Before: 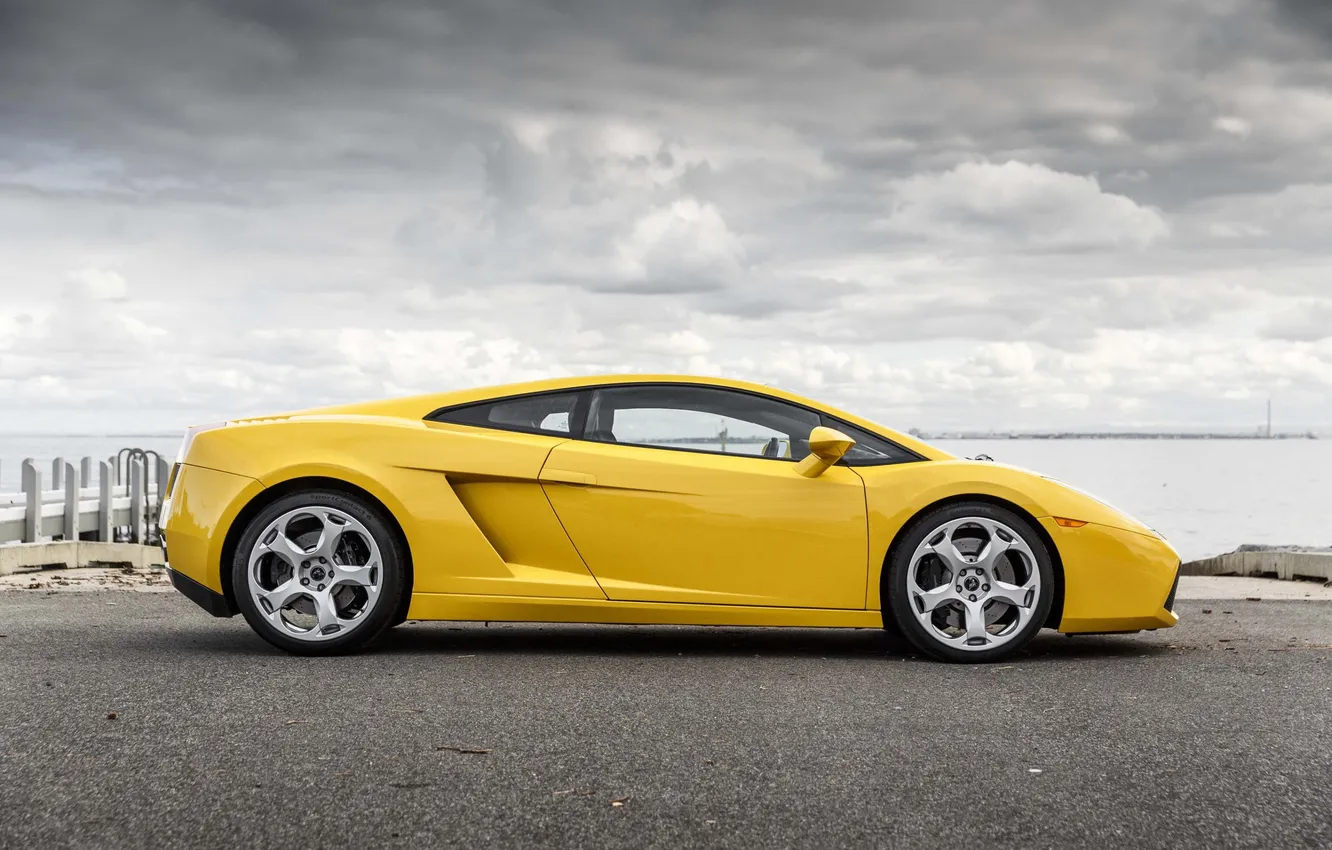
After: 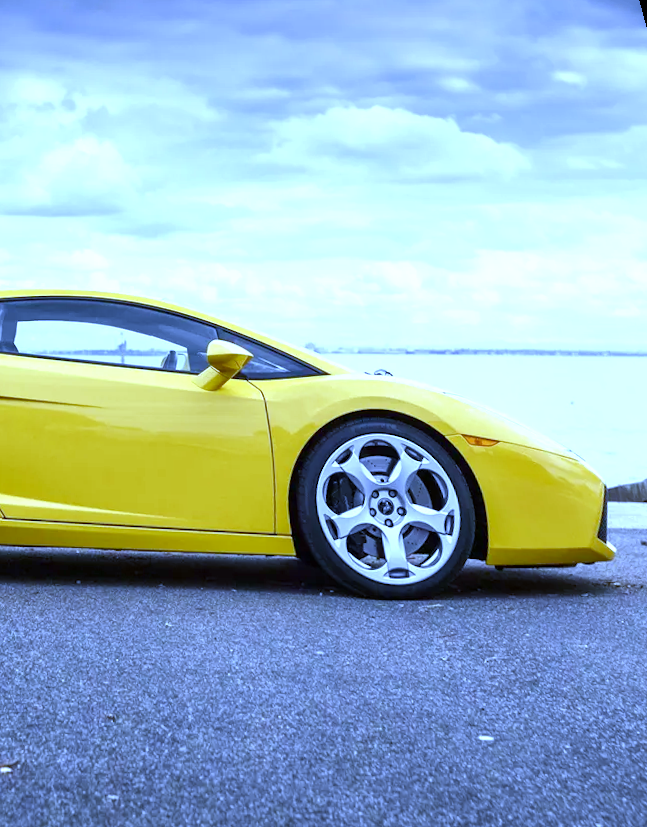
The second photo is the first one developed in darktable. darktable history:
crop: left 41.402%
exposure: black level correction 0, exposure 0.7 EV, compensate exposure bias true, compensate highlight preservation false
white balance: red 0.766, blue 1.537
color balance rgb: perceptual saturation grading › global saturation 20%, perceptual saturation grading › highlights -25%, perceptual saturation grading › shadows 25%
rotate and perspective: rotation 0.72°, lens shift (vertical) -0.352, lens shift (horizontal) -0.051, crop left 0.152, crop right 0.859, crop top 0.019, crop bottom 0.964
